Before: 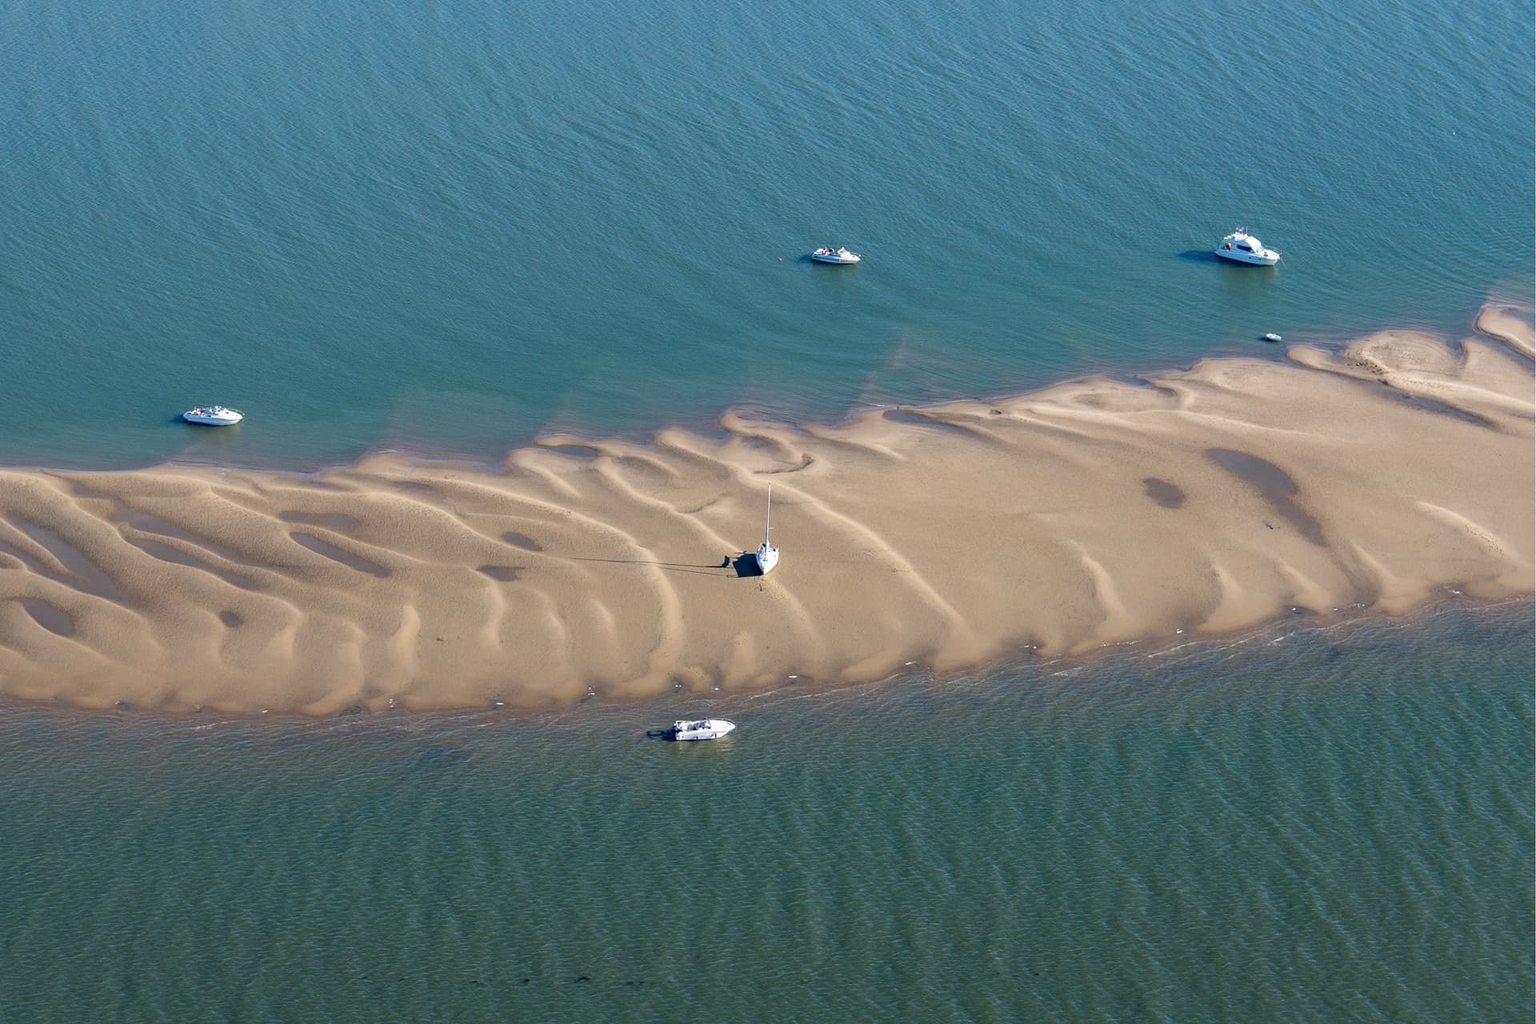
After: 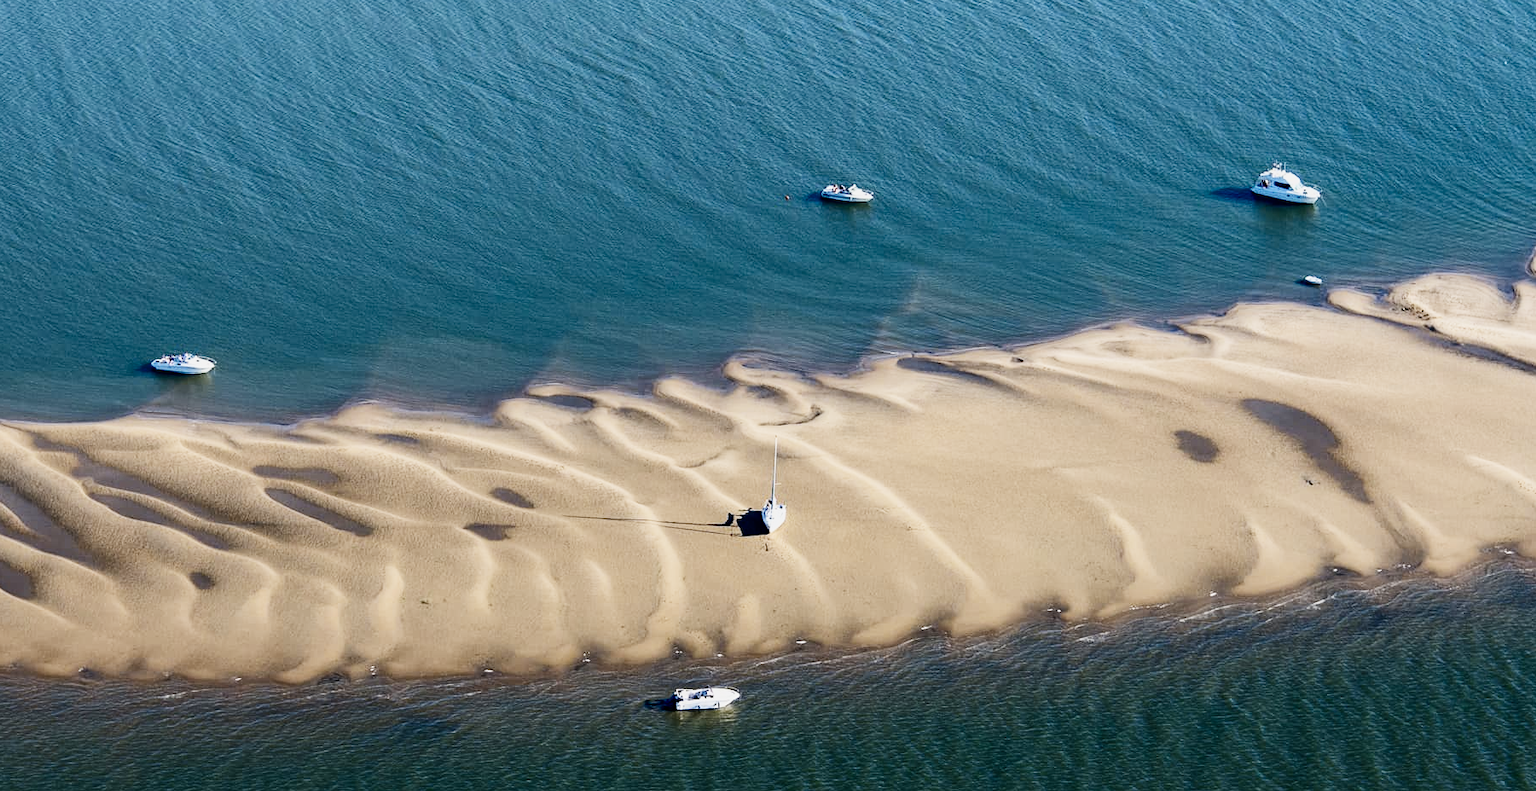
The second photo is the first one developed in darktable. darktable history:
crop: left 2.737%, top 7.287%, right 3.421%, bottom 20.179%
contrast brightness saturation: contrast 0.28
sigmoid: contrast 1.8, skew -0.2, preserve hue 0%, red attenuation 0.1, red rotation 0.035, green attenuation 0.1, green rotation -0.017, blue attenuation 0.15, blue rotation -0.052, base primaries Rec2020
color contrast: green-magenta contrast 0.8, blue-yellow contrast 1.1, unbound 0
